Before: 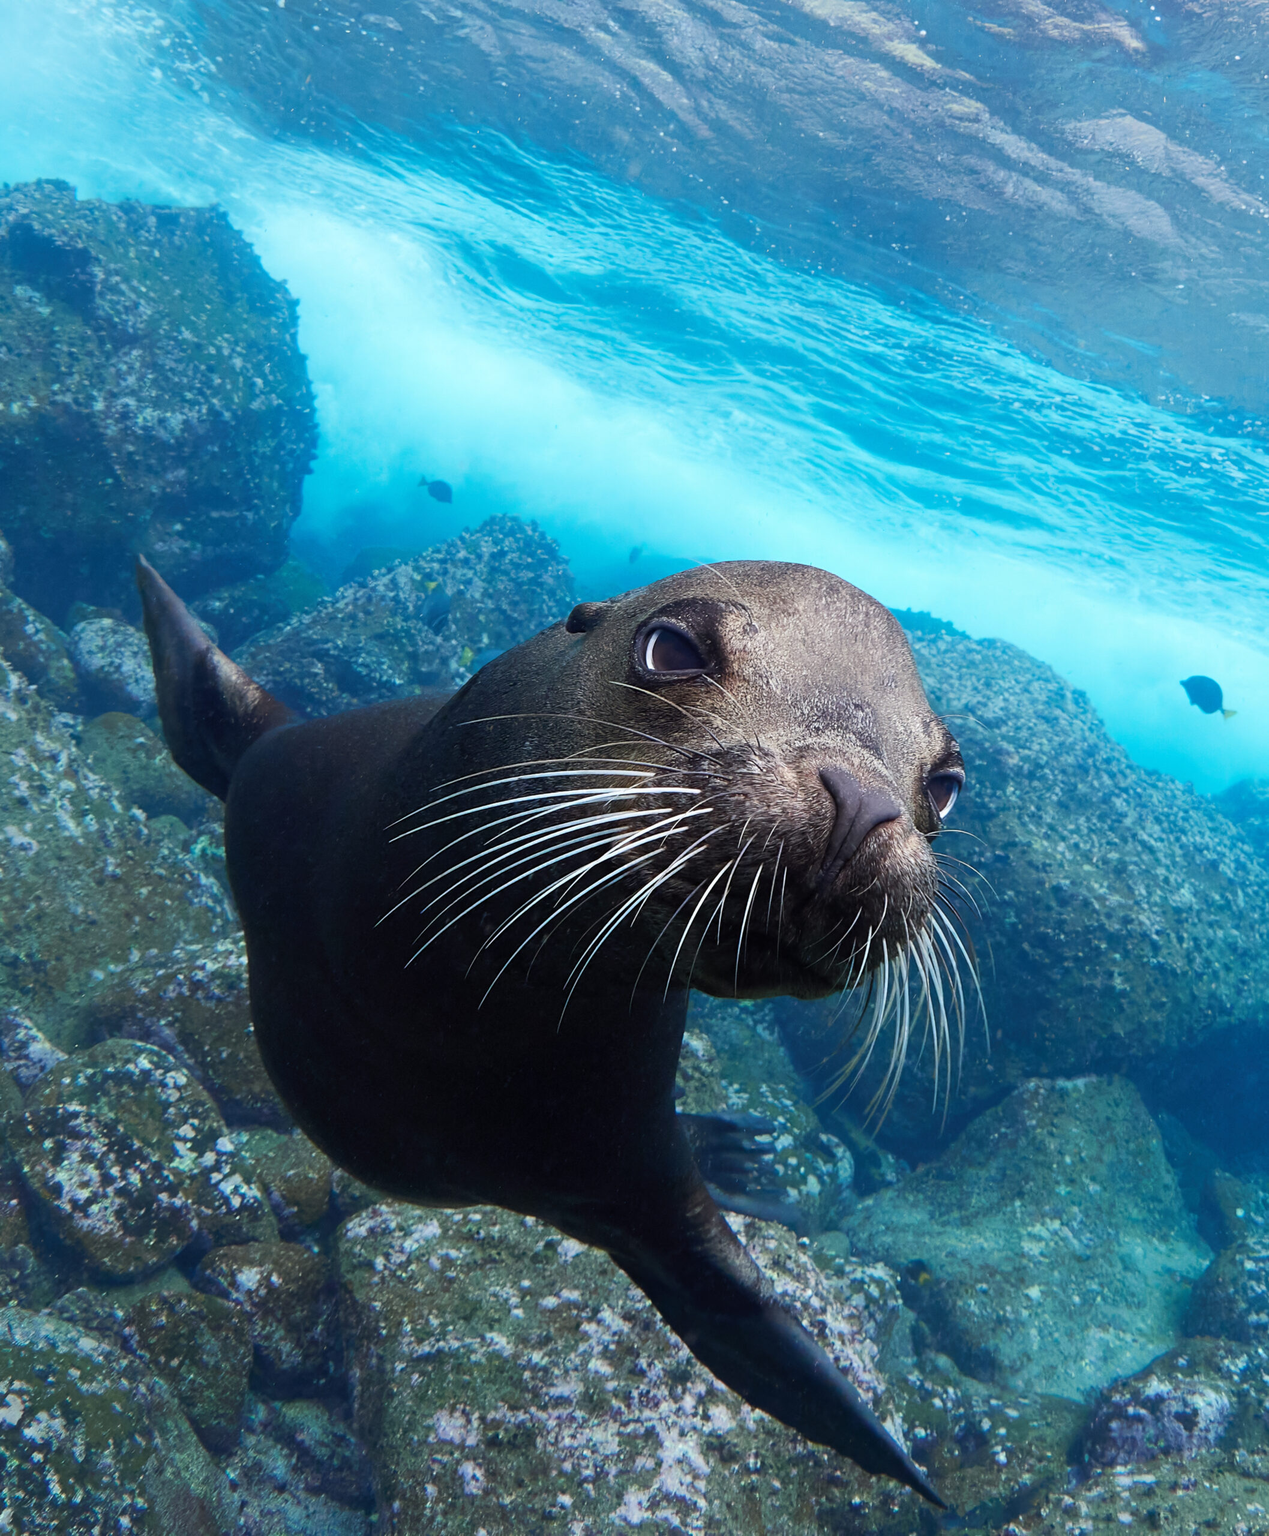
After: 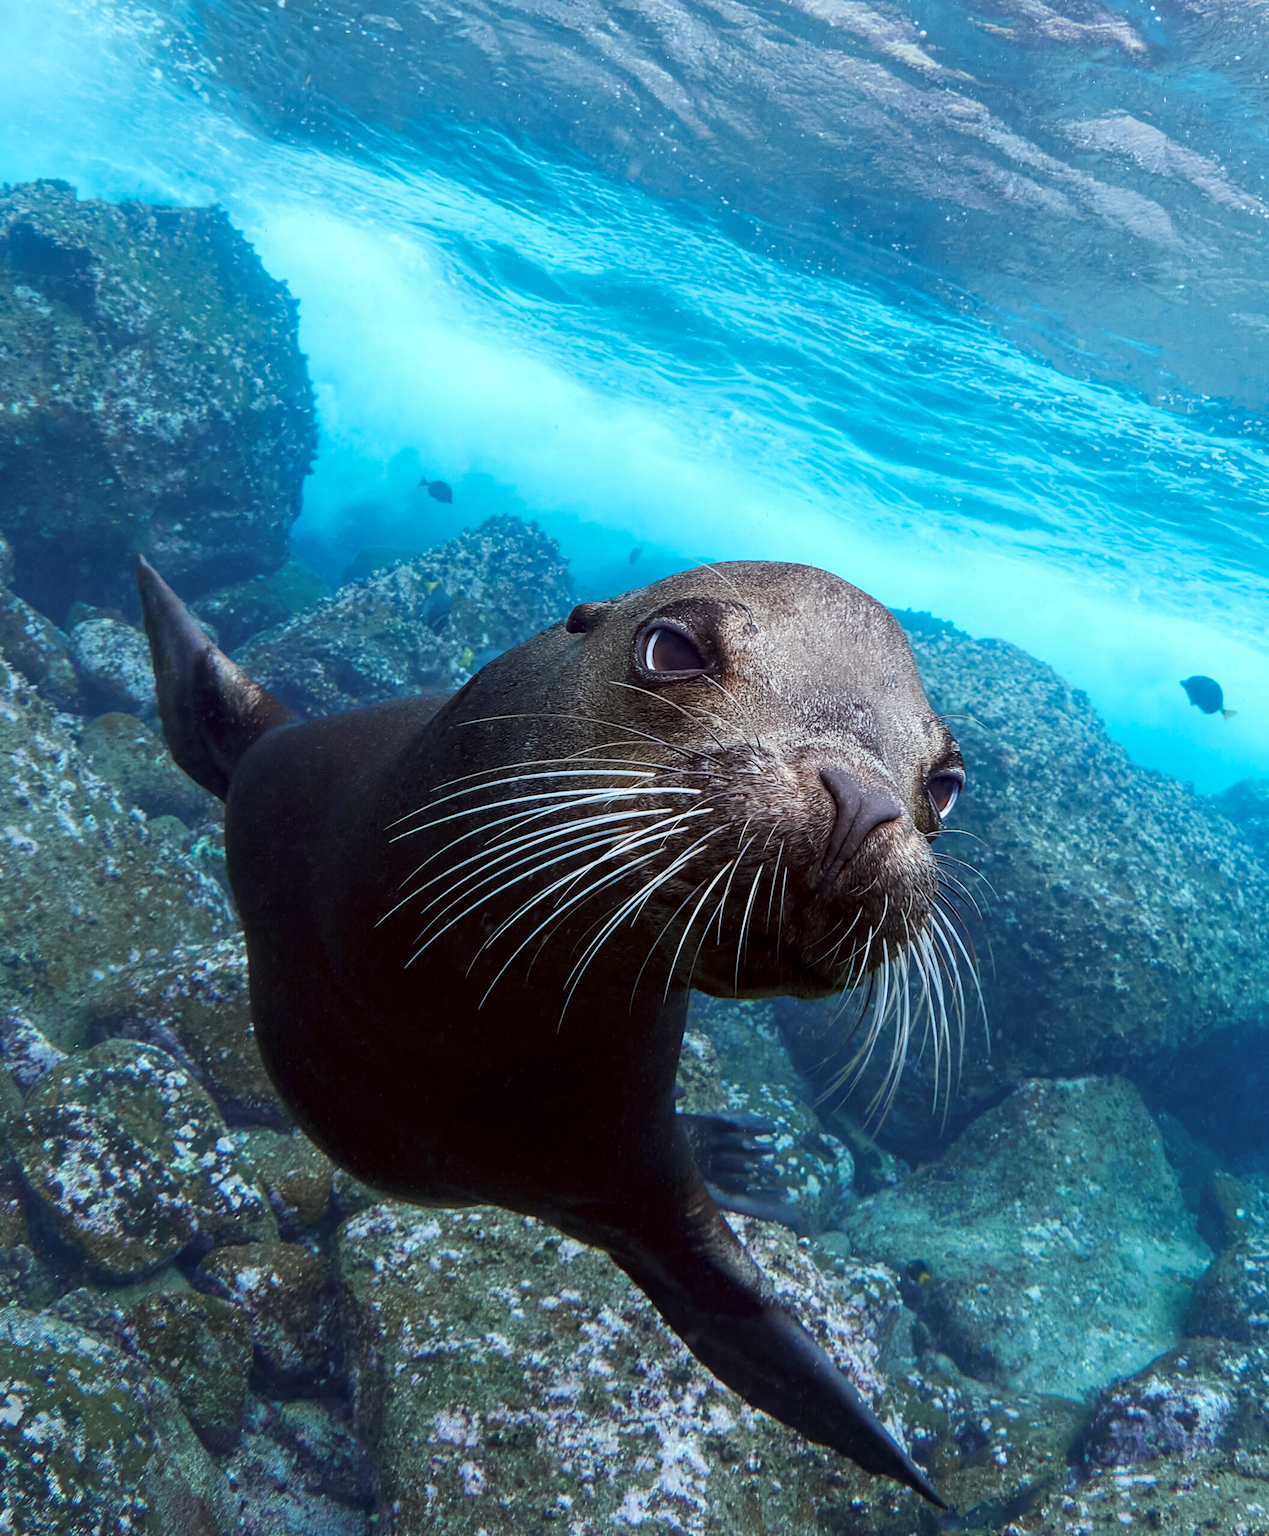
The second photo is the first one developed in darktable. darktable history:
local contrast: on, module defaults
color correction: highlights a* -3.28, highlights b* -6.24, shadows a* 3.1, shadows b* 5.19
